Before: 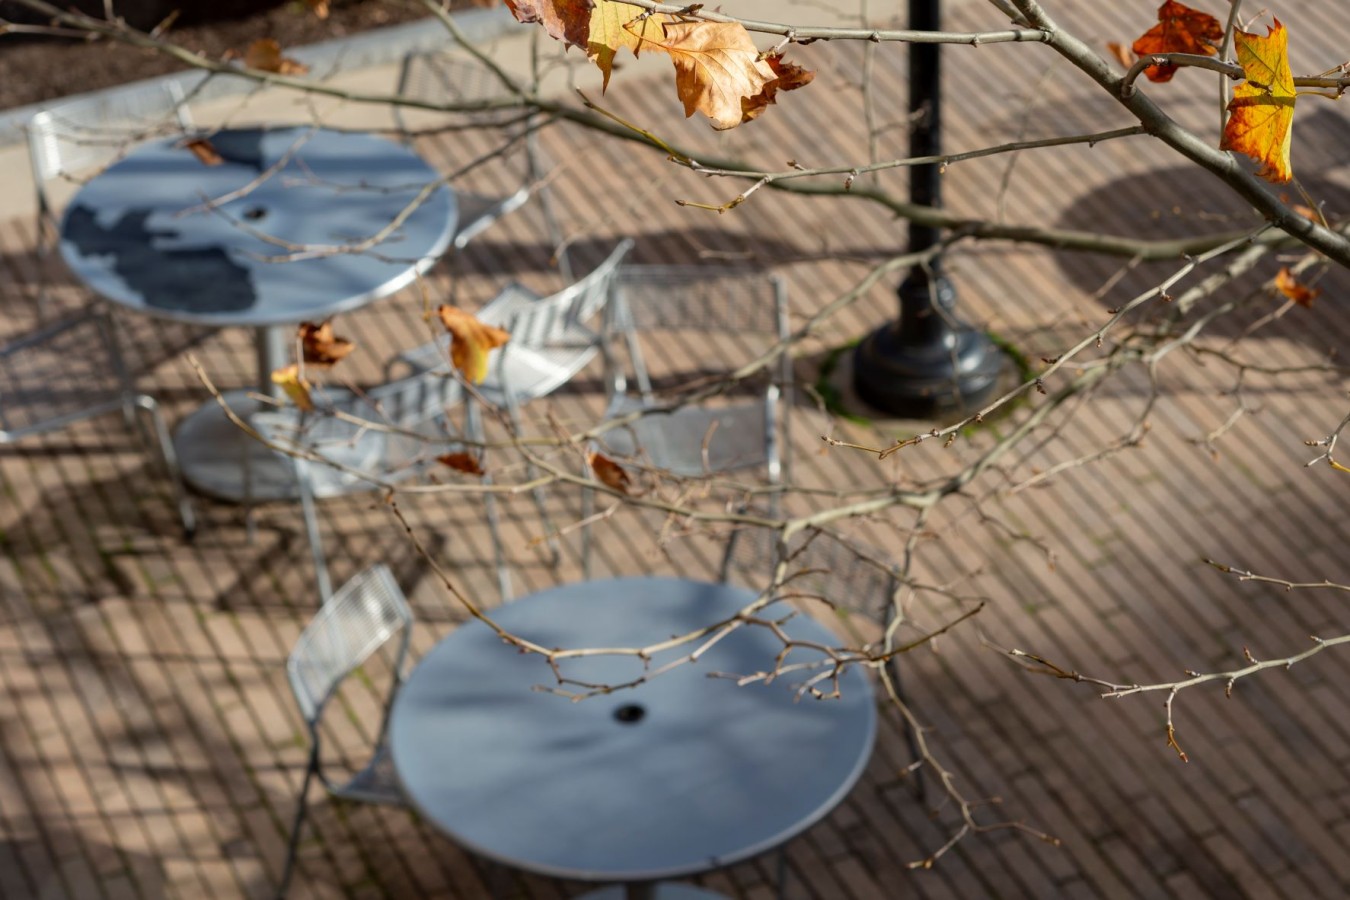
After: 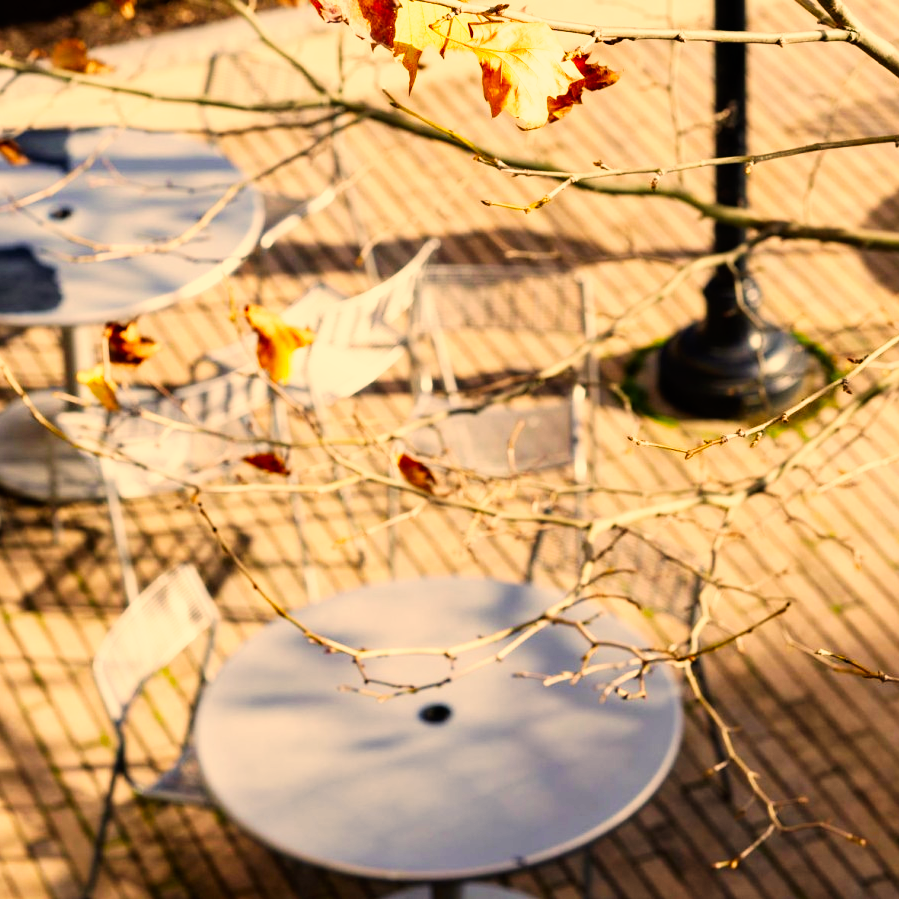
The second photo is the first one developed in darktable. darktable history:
color correction: highlights a* 14.95, highlights b* 31.74
base curve: curves: ch0 [(0, 0) (0.007, 0.004) (0.027, 0.03) (0.046, 0.07) (0.207, 0.54) (0.442, 0.872) (0.673, 0.972) (1, 1)], preserve colors none
crop and rotate: left 14.381%, right 18.953%
